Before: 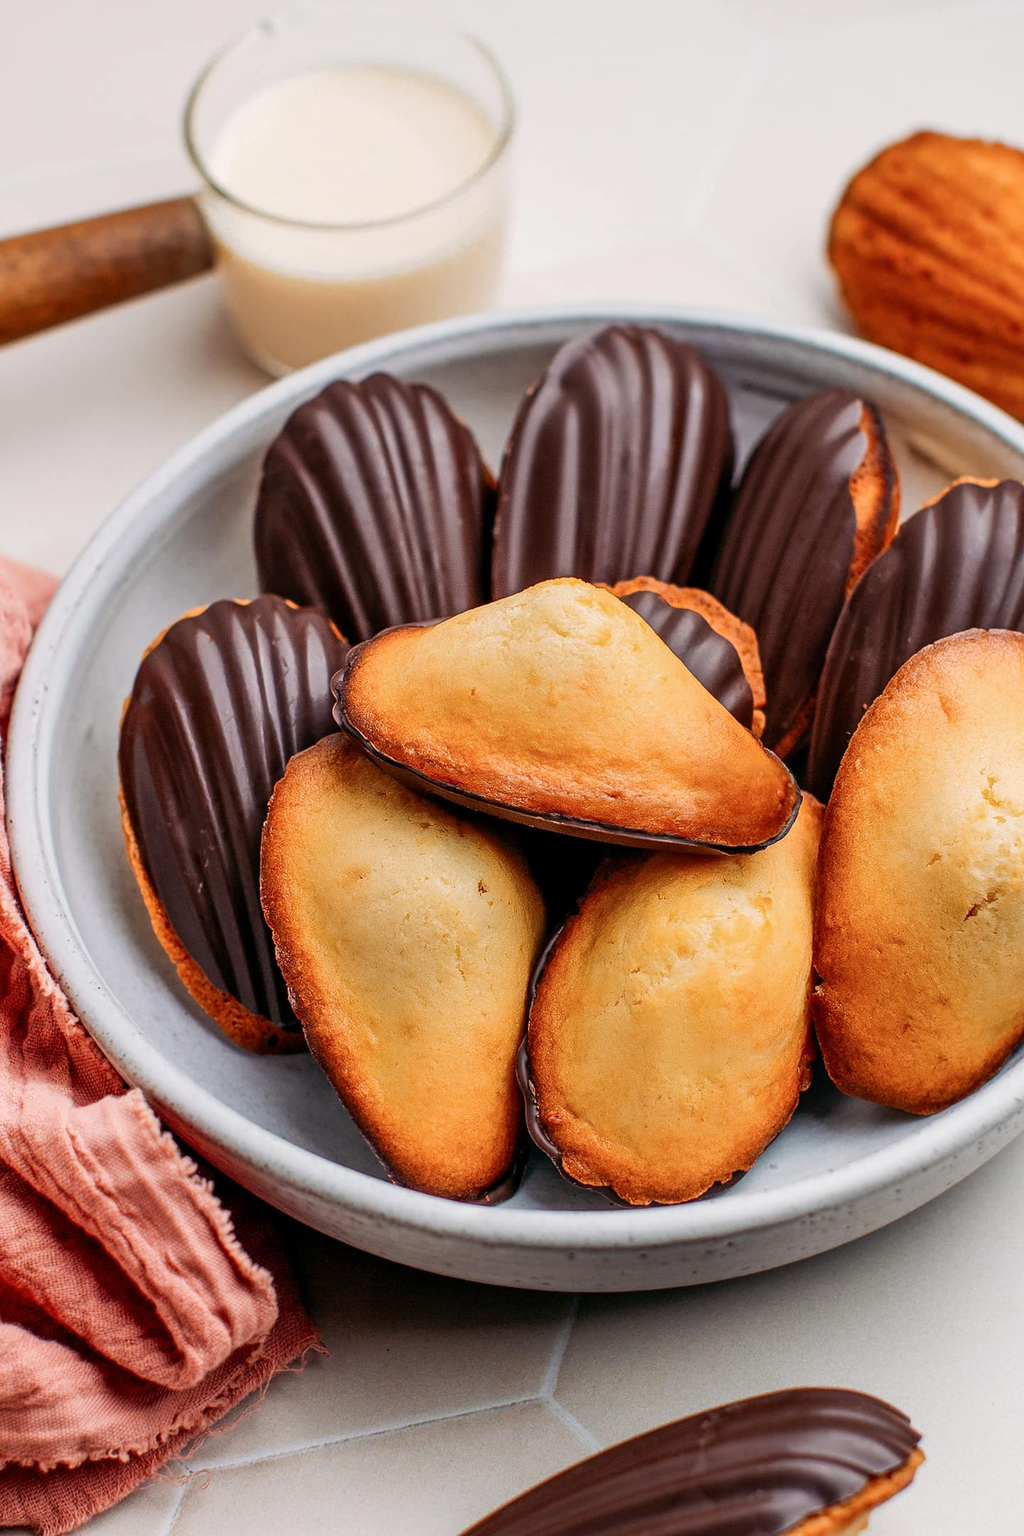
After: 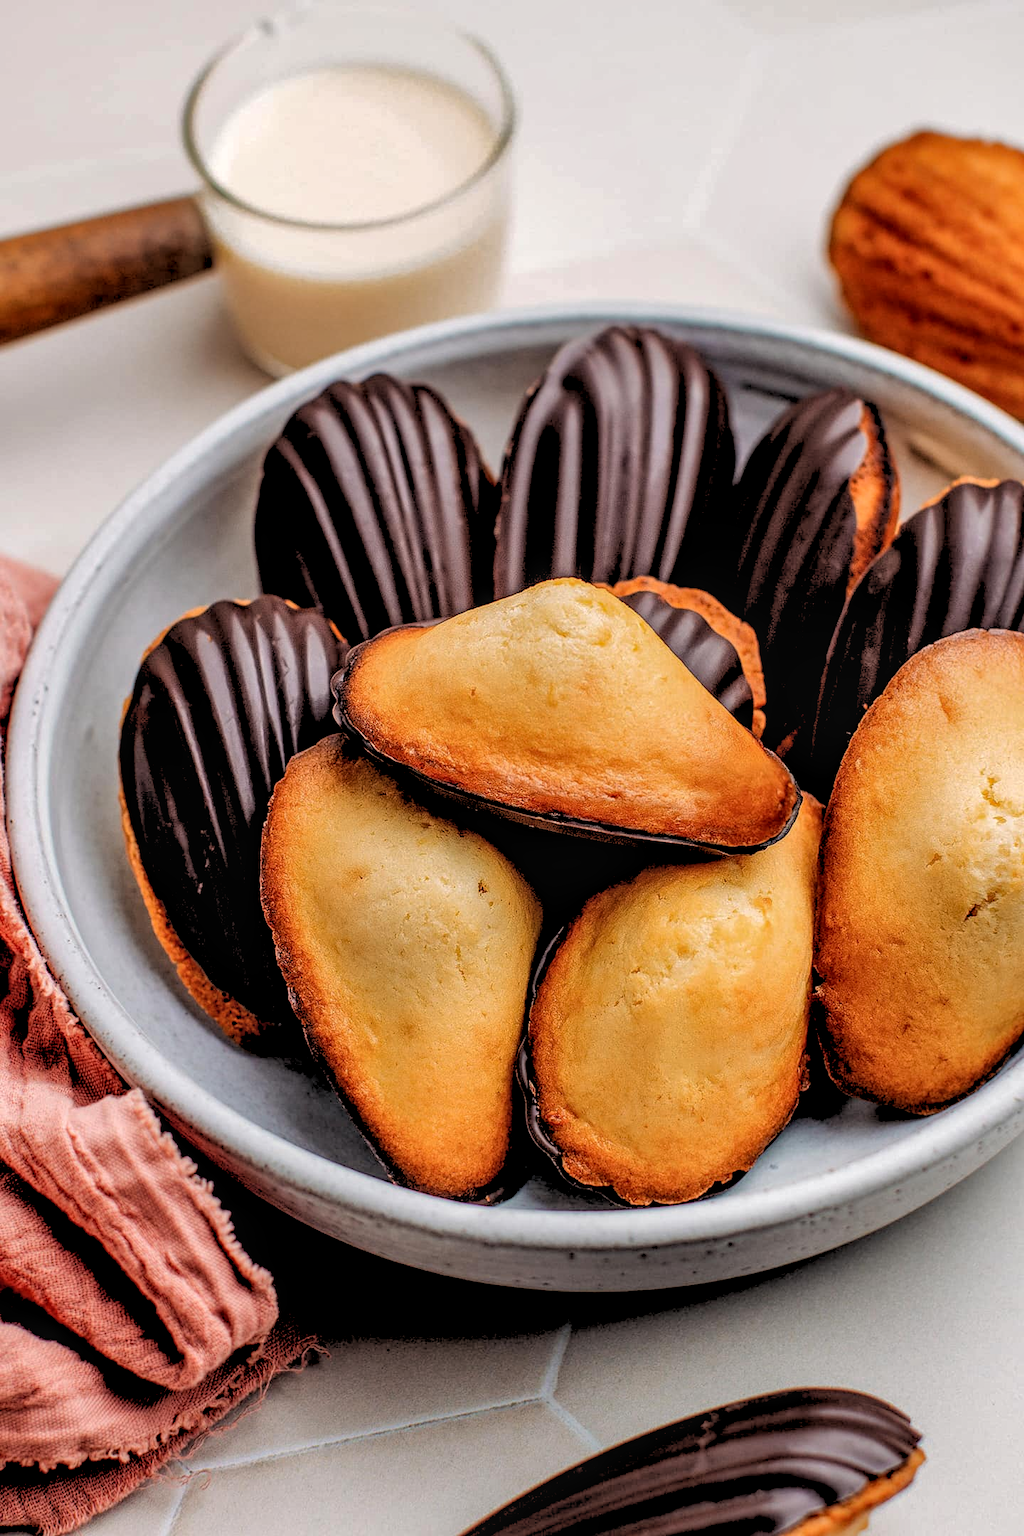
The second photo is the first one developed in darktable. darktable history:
shadows and highlights: shadows 30
local contrast: on, module defaults
rgb levels: levels [[0.029, 0.461, 0.922], [0, 0.5, 1], [0, 0.5, 1]]
